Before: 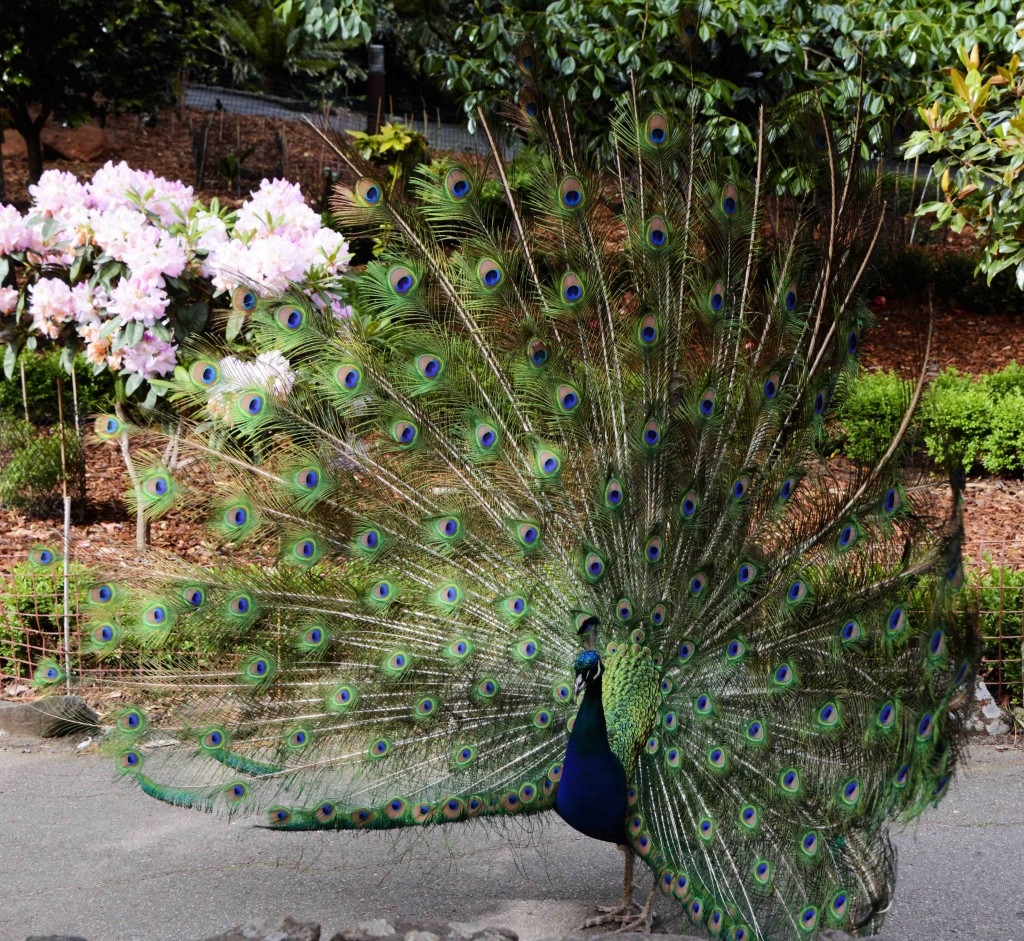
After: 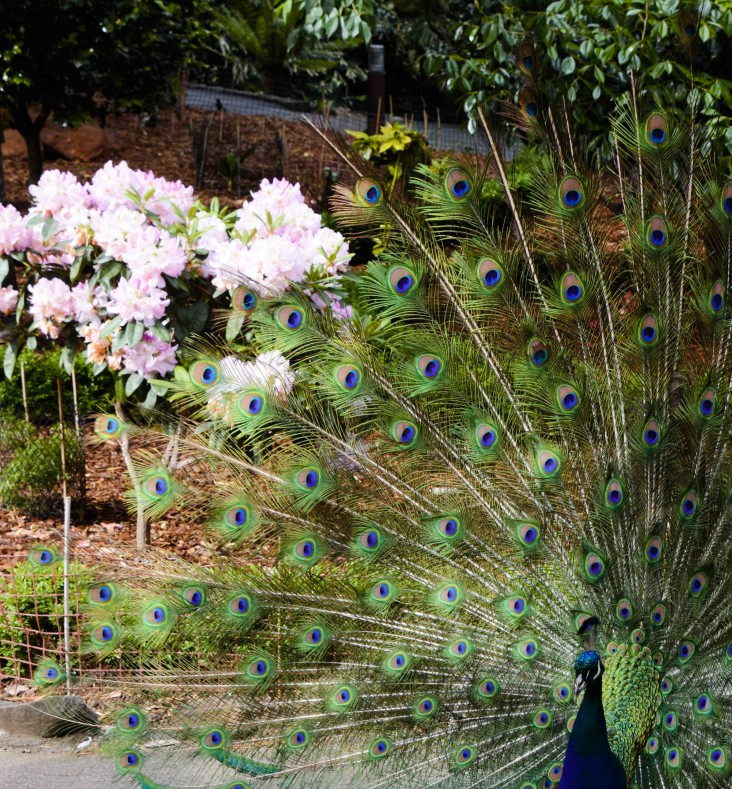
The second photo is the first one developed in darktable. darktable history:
color correction: highlights b* 0.028, saturation 0.824
crop: right 28.436%, bottom 16.143%
color balance rgb: linear chroma grading › shadows 16.355%, perceptual saturation grading › global saturation 10.445%, global vibrance 22.588%
